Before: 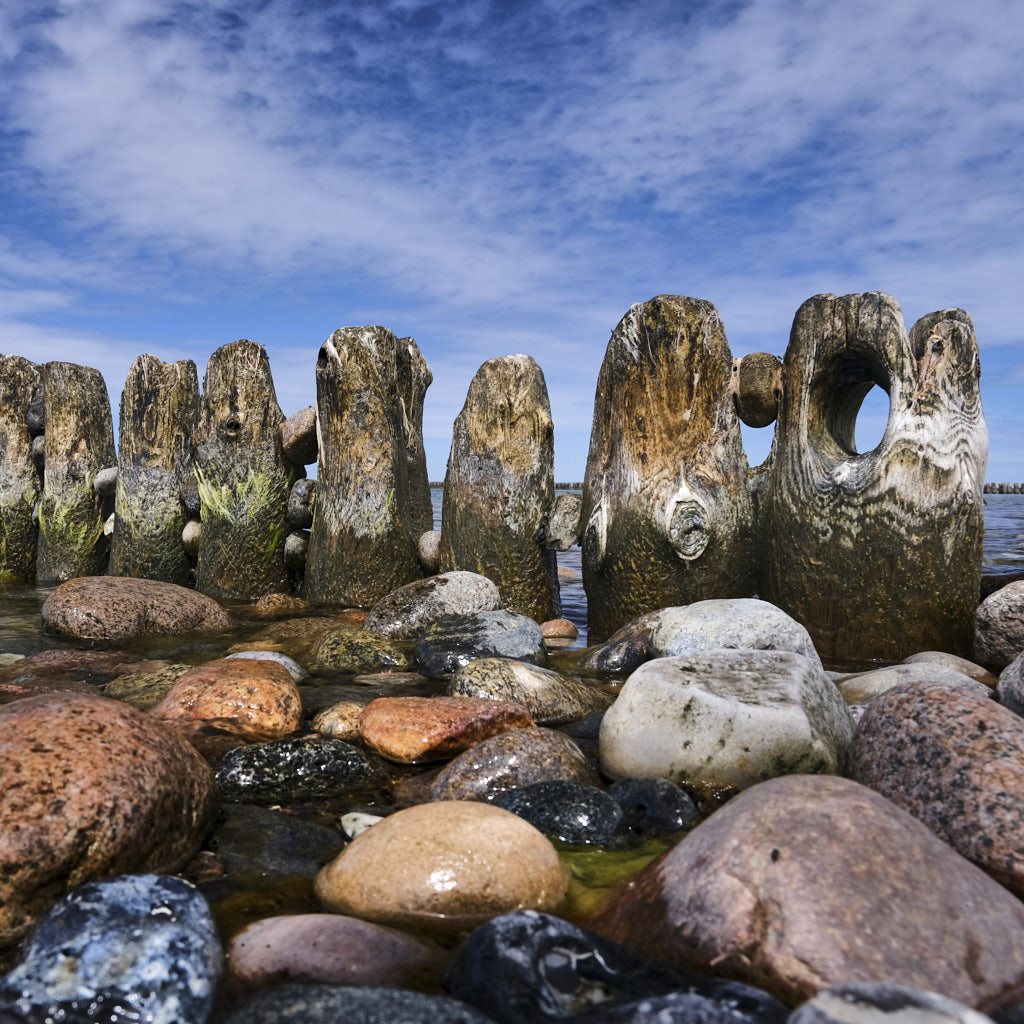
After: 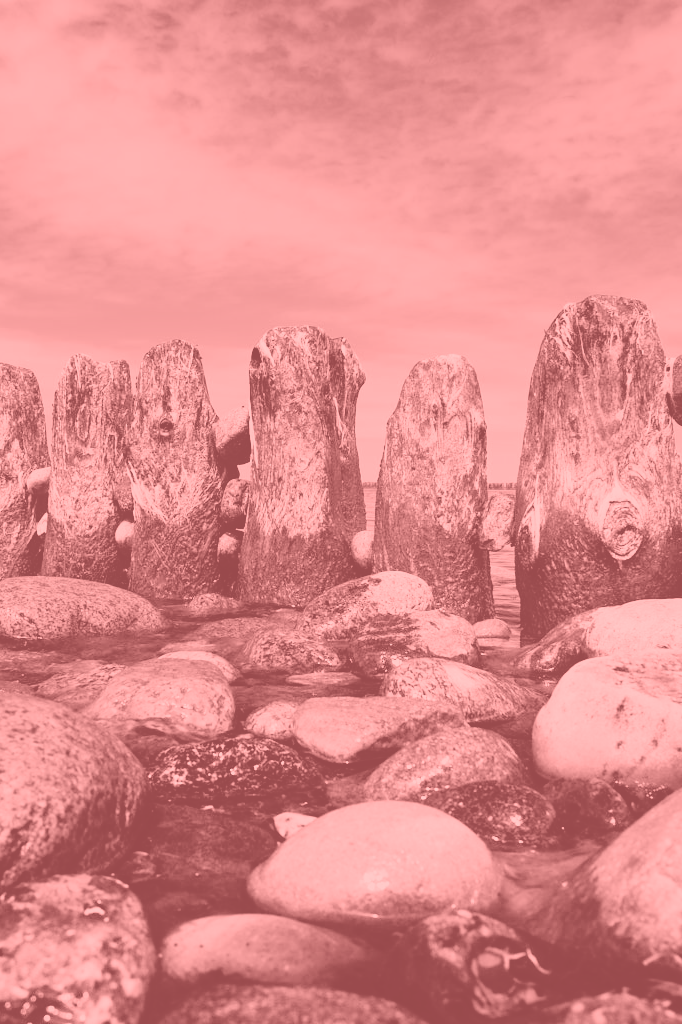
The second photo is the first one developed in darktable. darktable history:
crop and rotate: left 6.617%, right 26.717%
filmic rgb: threshold 3 EV, hardness 4.17, latitude 50%, contrast 1.1, preserve chrominance max RGB, color science v6 (2022), contrast in shadows safe, contrast in highlights safe, enable highlight reconstruction true
colorize: saturation 51%, source mix 50.67%, lightness 50.67%
exposure: black level correction 0, exposure 0.7 EV, compensate exposure bias true, compensate highlight preservation false
